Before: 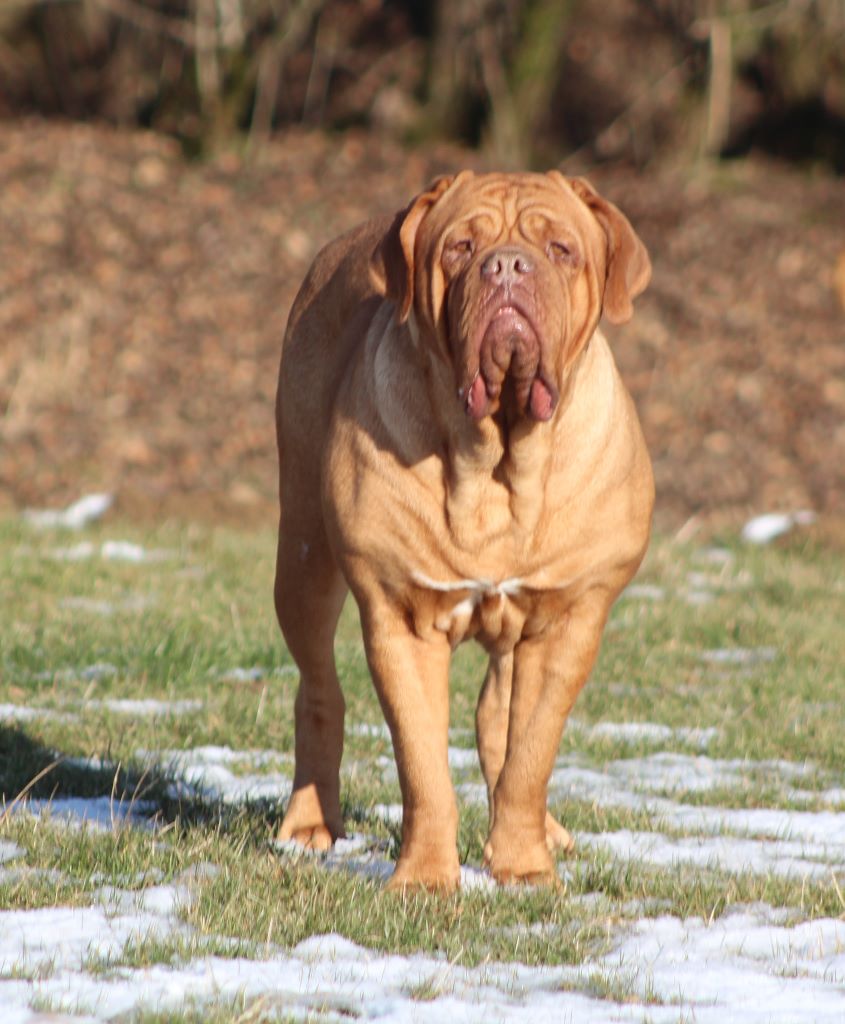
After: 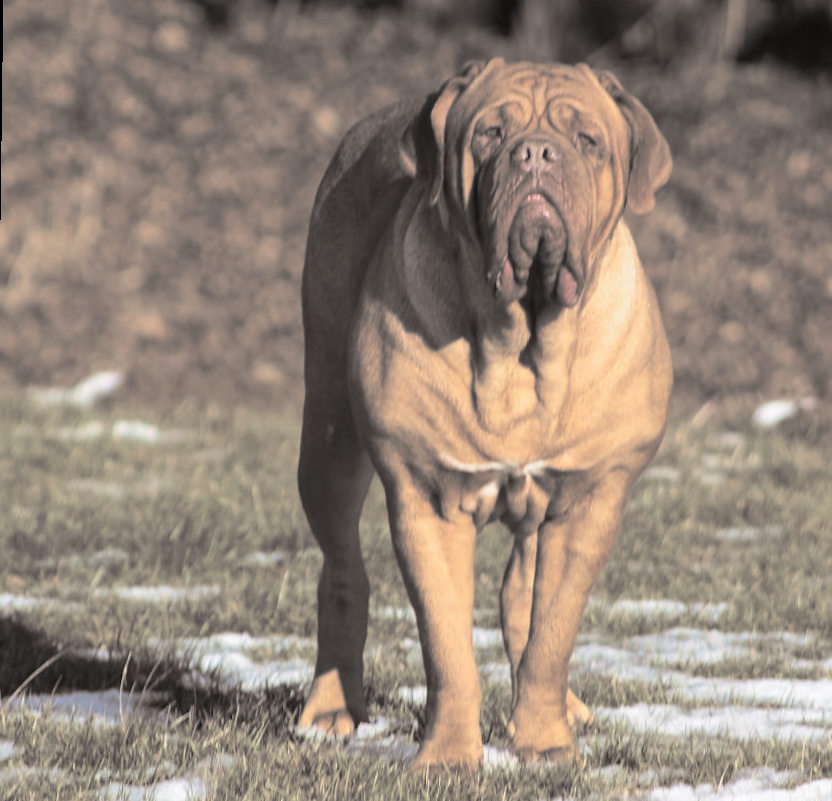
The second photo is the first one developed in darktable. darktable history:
rotate and perspective: rotation 0.679°, lens shift (horizontal) 0.136, crop left 0.009, crop right 0.991, crop top 0.078, crop bottom 0.95
crop: top 7.625%, bottom 8.027%
split-toning: shadows › hue 26°, shadows › saturation 0.09, highlights › hue 40°, highlights › saturation 0.18, balance -63, compress 0%
